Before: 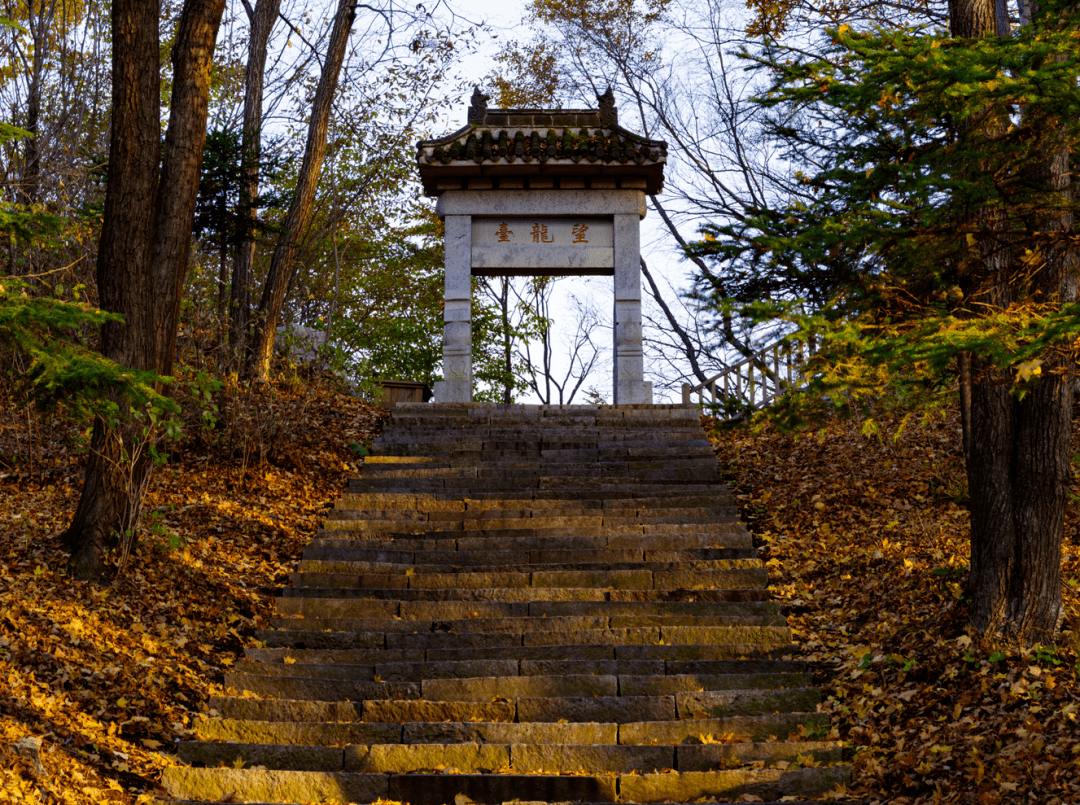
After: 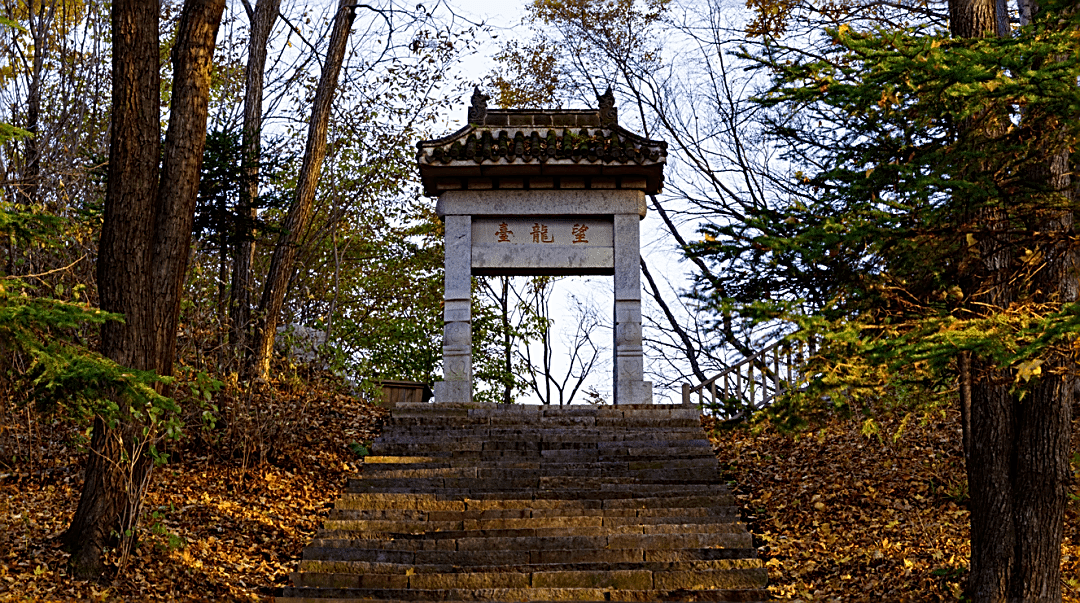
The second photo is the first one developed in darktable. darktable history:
crop: bottom 24.967%
sharpen: amount 0.901
